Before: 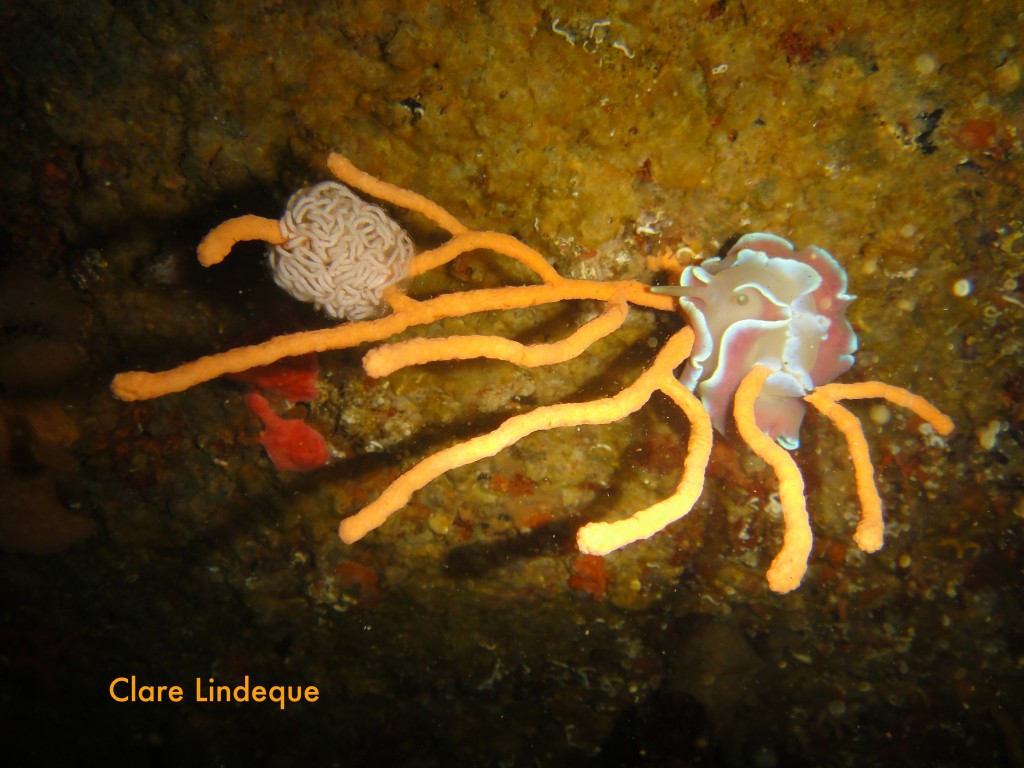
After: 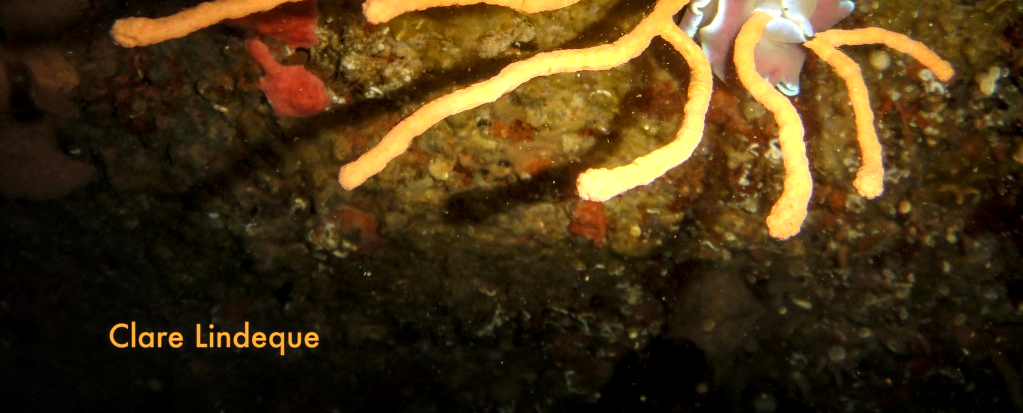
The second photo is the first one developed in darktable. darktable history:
local contrast: highlights 60%, shadows 60%, detail 160%
crop and rotate: top 46.213%, right 0.06%
